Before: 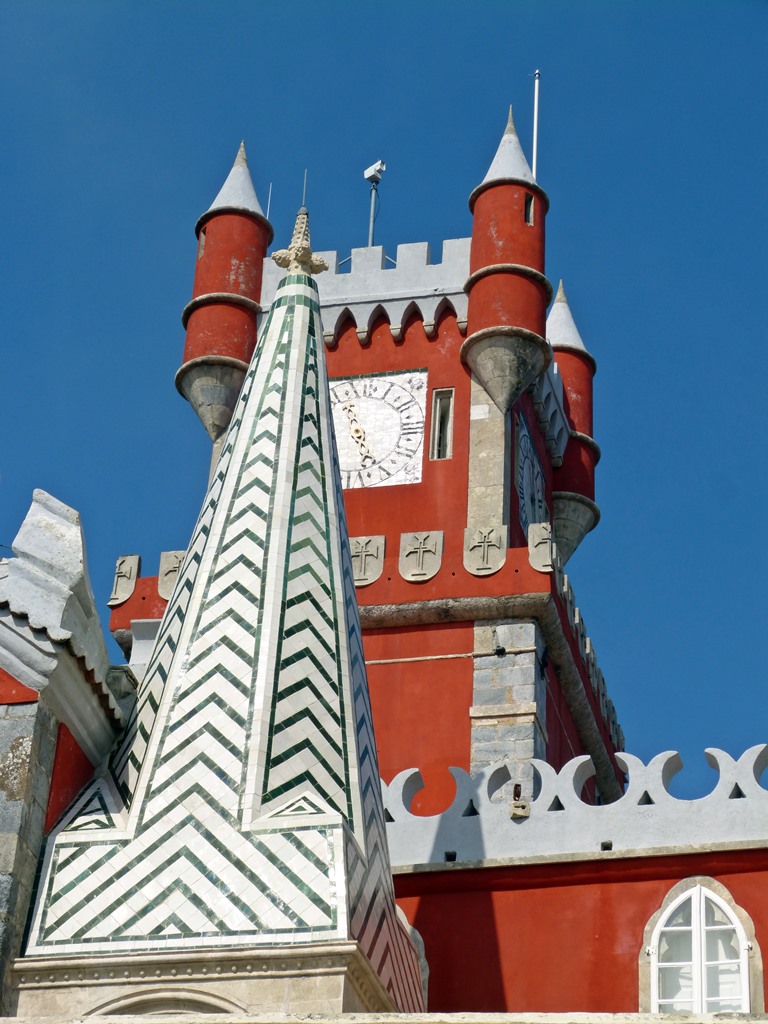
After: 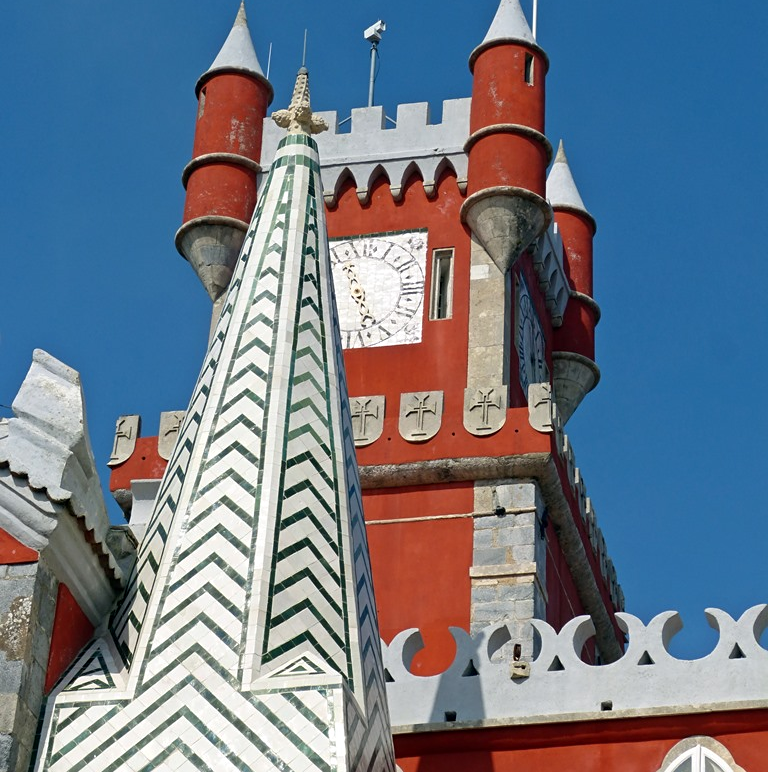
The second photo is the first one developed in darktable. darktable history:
sharpen: amount 0.202
crop: top 13.718%, bottom 10.82%
